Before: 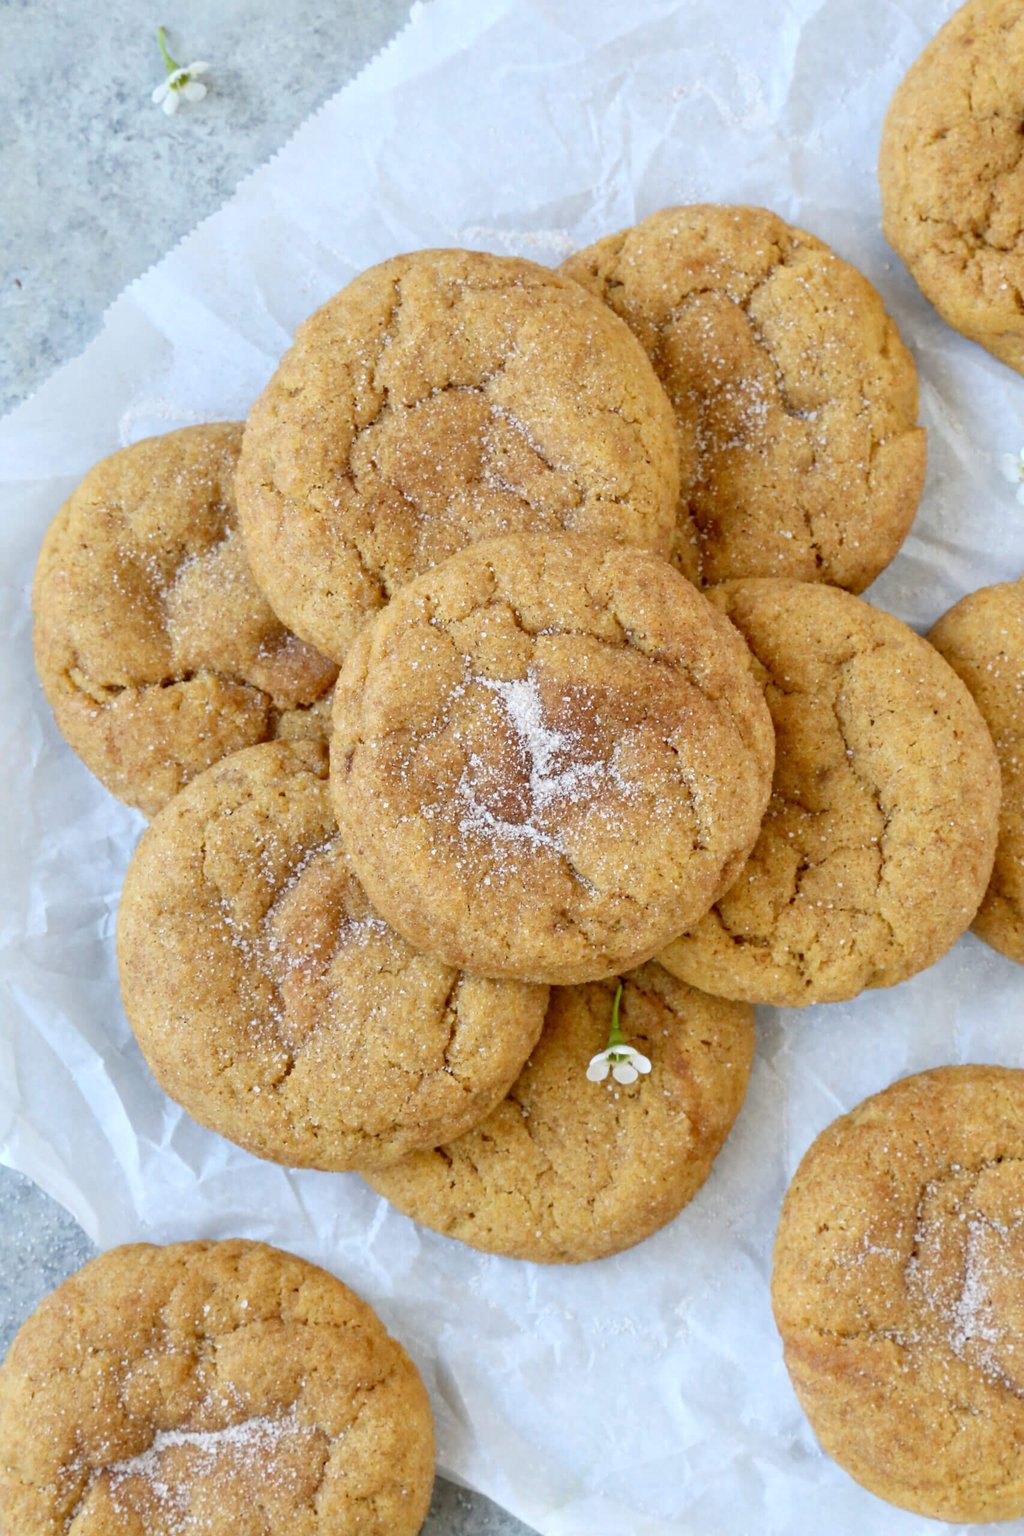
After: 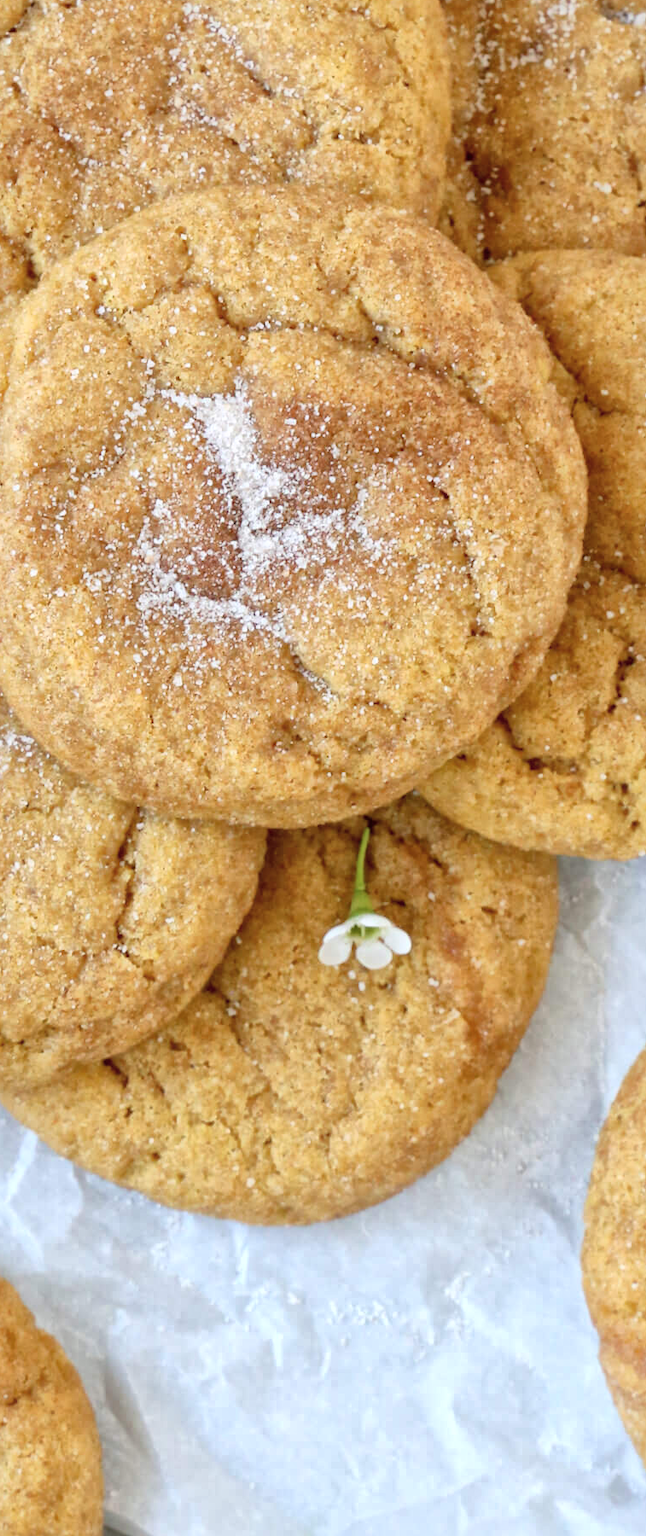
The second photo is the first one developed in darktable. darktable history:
crop: left 35.432%, top 26.233%, right 20.145%, bottom 3.432%
global tonemap: drago (1, 100), detail 1
